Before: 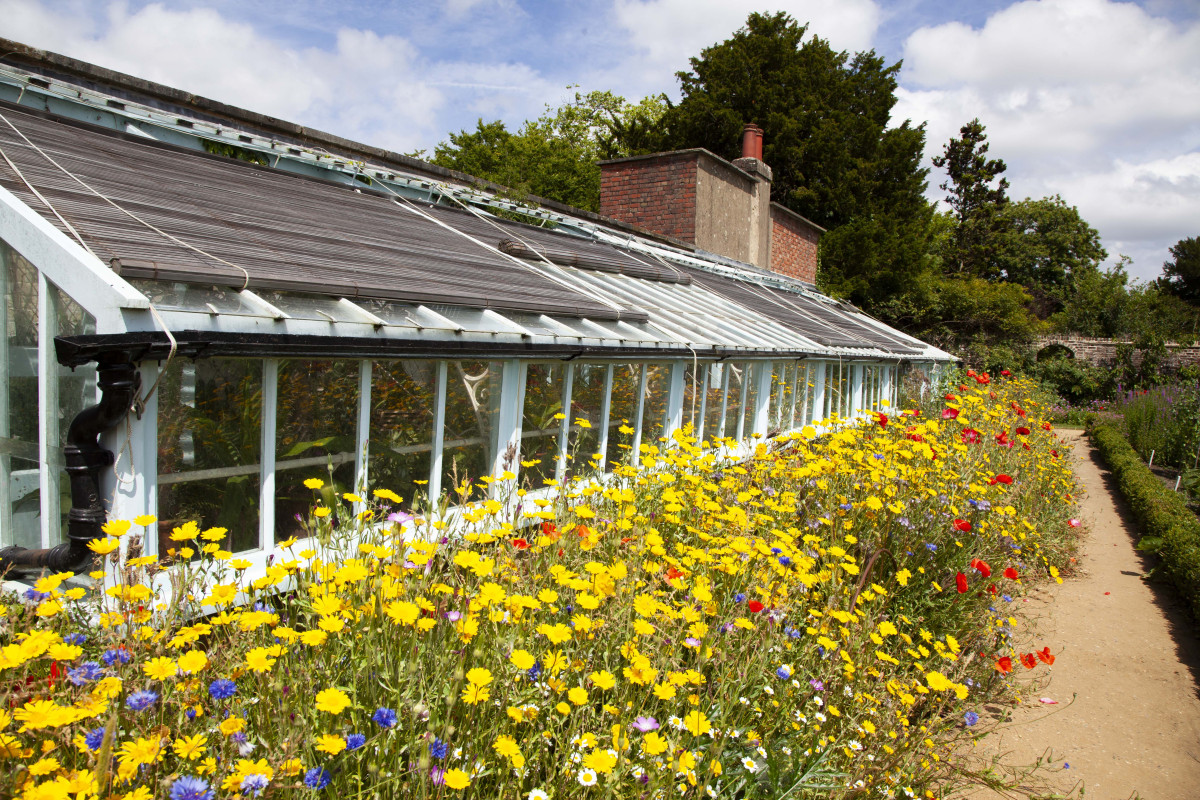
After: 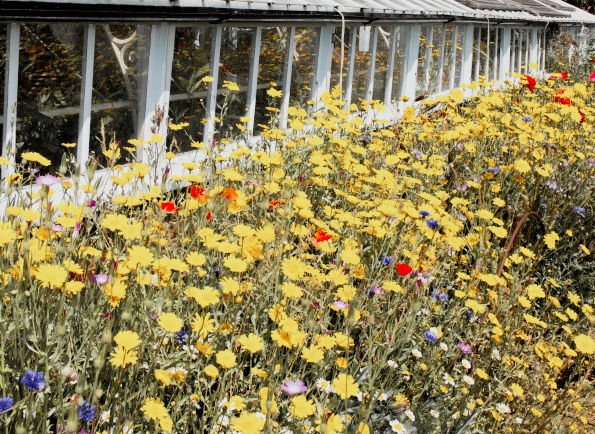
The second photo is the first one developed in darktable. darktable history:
levels: levels [0, 0.499, 1]
crop: left 29.339%, top 42.164%, right 20.996%, bottom 3.508%
filmic rgb: black relative exposure -5.08 EV, white relative exposure 3.54 EV, hardness 3.18, contrast 1.2, highlights saturation mix -30.15%
color zones: curves: ch1 [(0, 0.679) (0.143, 0.647) (0.286, 0.261) (0.378, -0.011) (0.571, 0.396) (0.714, 0.399) (0.857, 0.406) (1, 0.679)]
